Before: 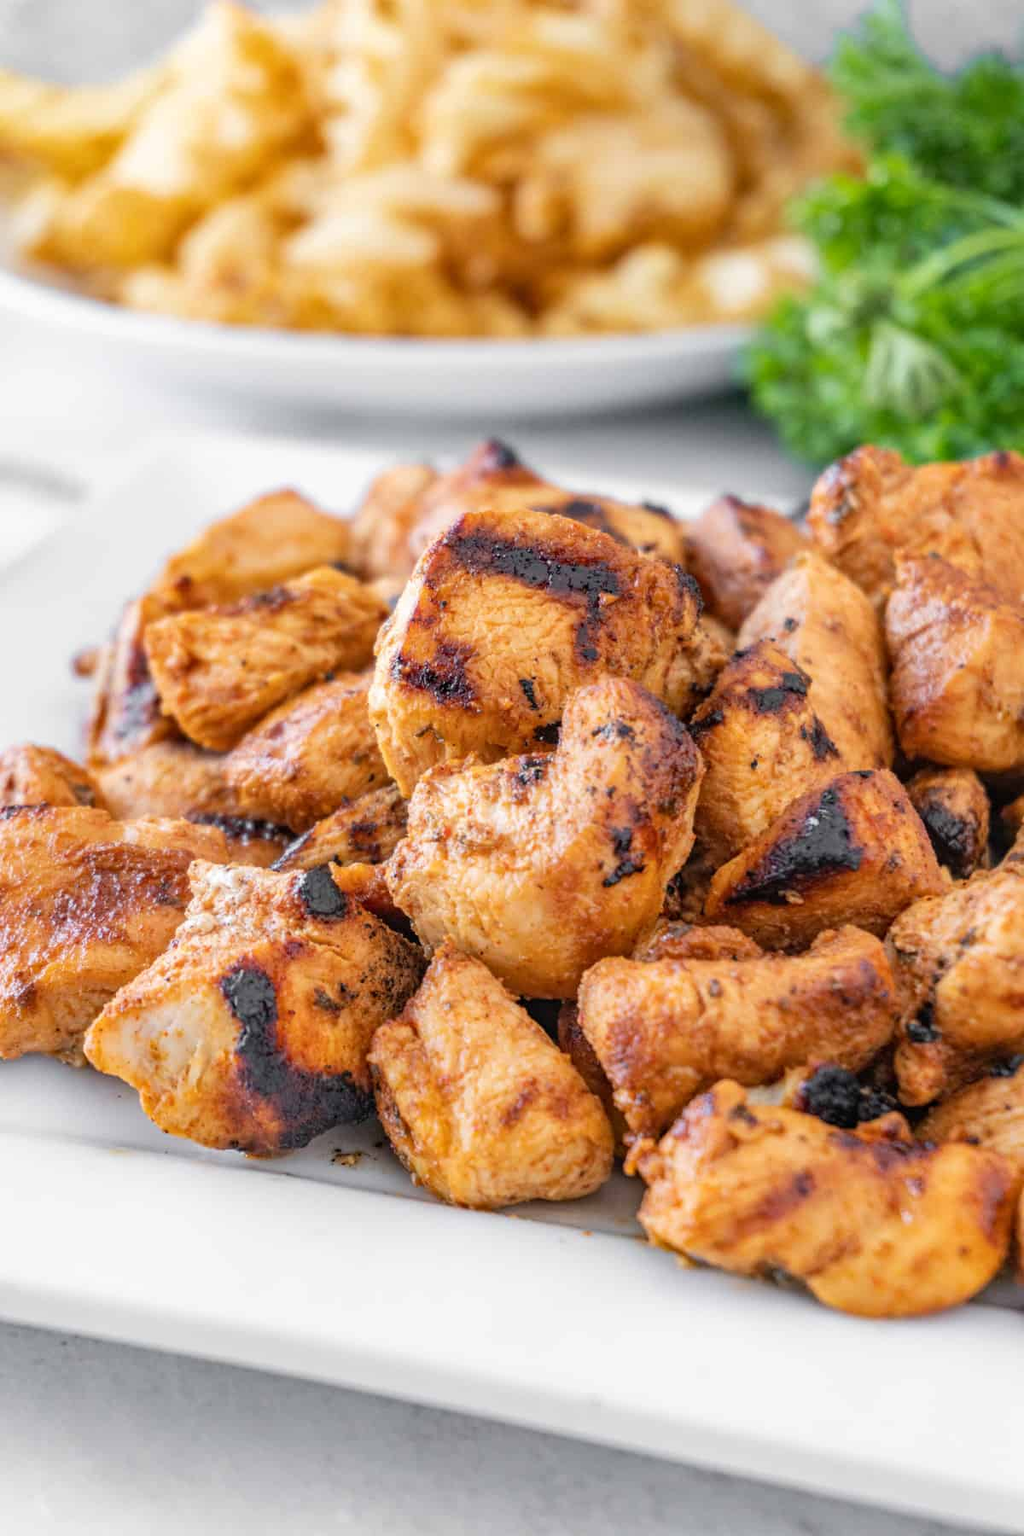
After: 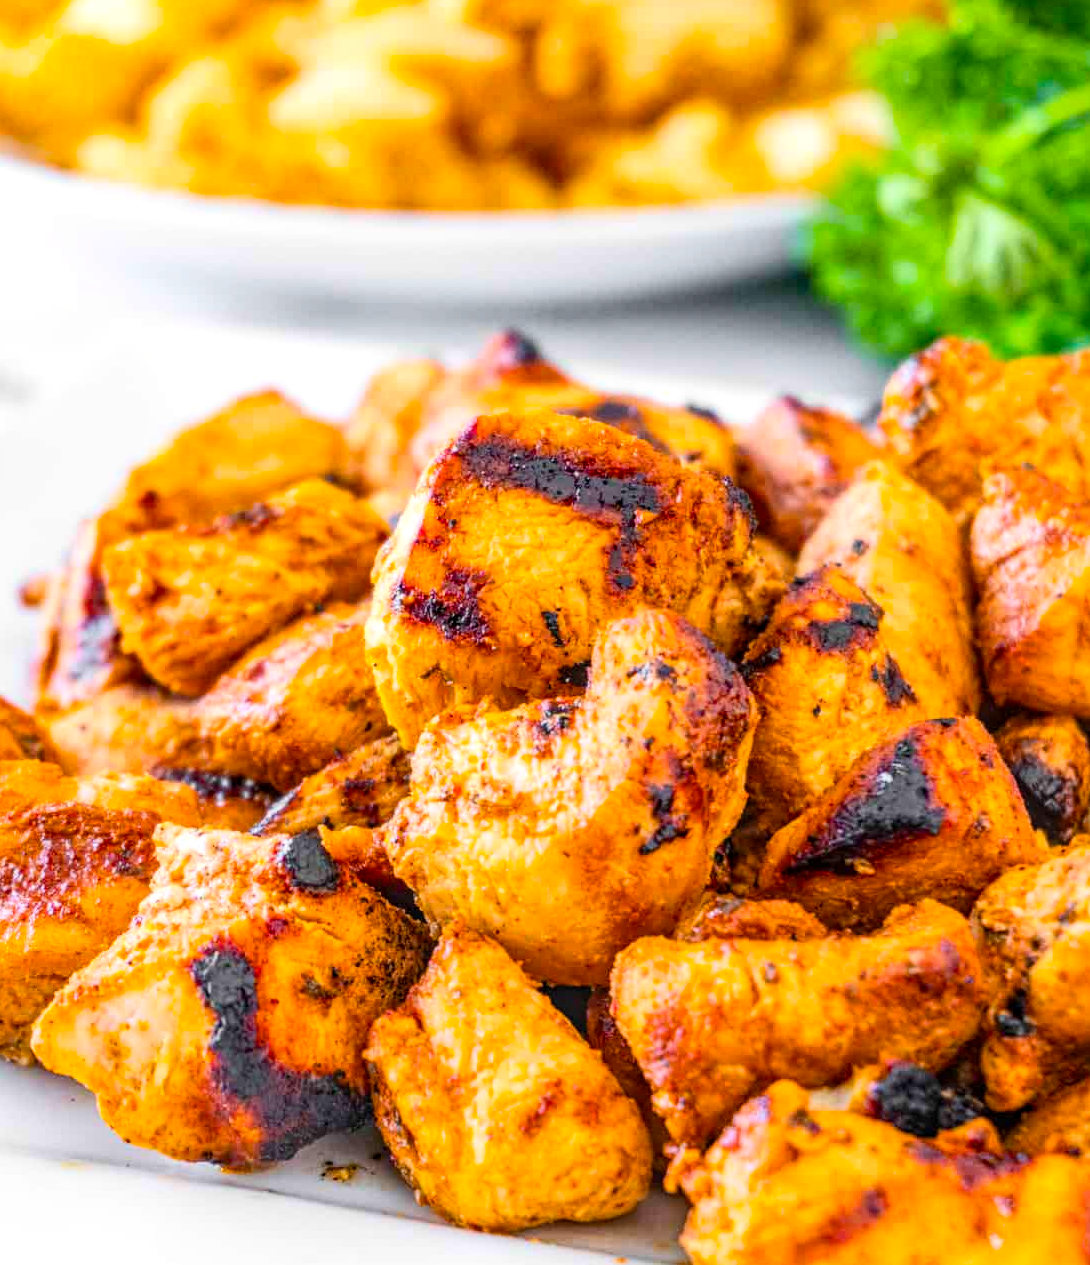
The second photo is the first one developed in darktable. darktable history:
contrast brightness saturation: contrast 0.2, brightness 0.16, saturation 0.22
local contrast: on, module defaults
color balance rgb: linear chroma grading › global chroma 15%, perceptual saturation grading › global saturation 30%
crop: left 5.596%, top 10.314%, right 3.534%, bottom 19.395%
